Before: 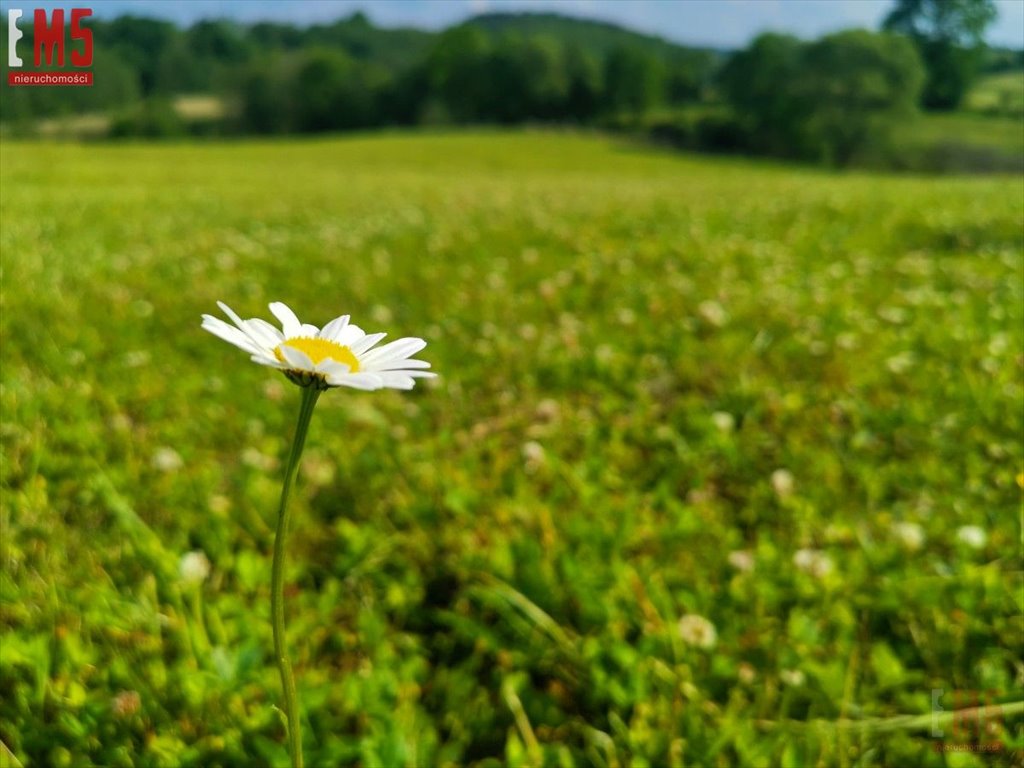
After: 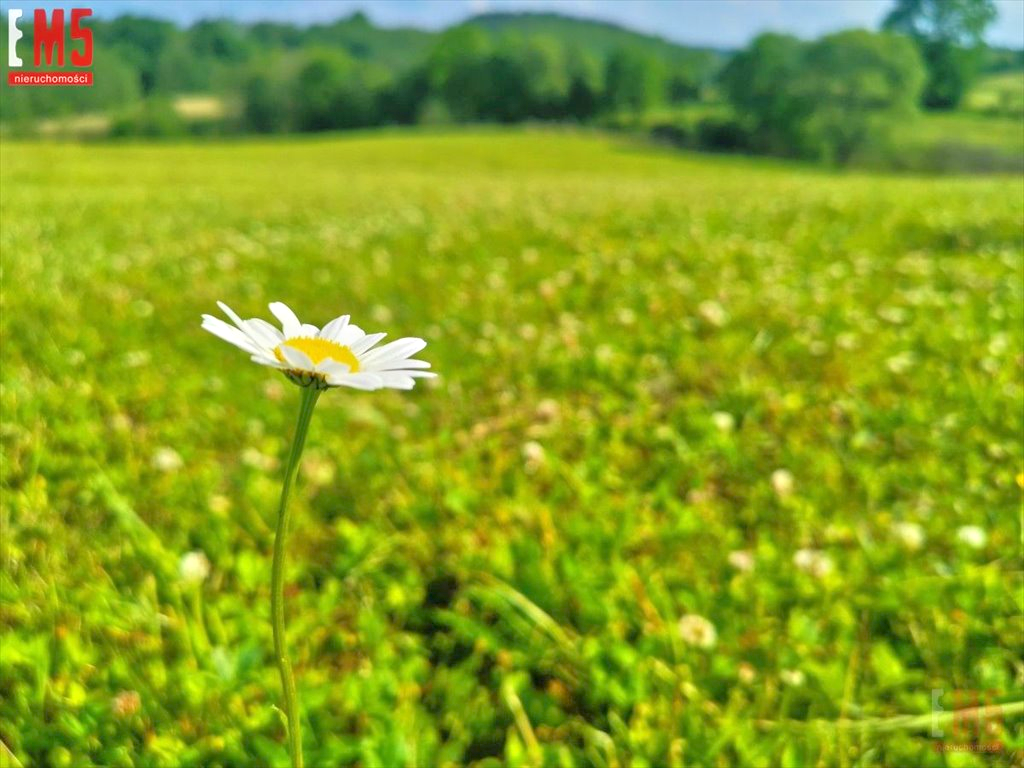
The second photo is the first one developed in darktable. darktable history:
tone equalizer: -8 EV 1.99 EV, -7 EV 1.97 EV, -6 EV 1.99 EV, -5 EV 1.97 EV, -4 EV 1.99 EV, -3 EV 1.48 EV, -2 EV 1 EV, -1 EV 0.479 EV
